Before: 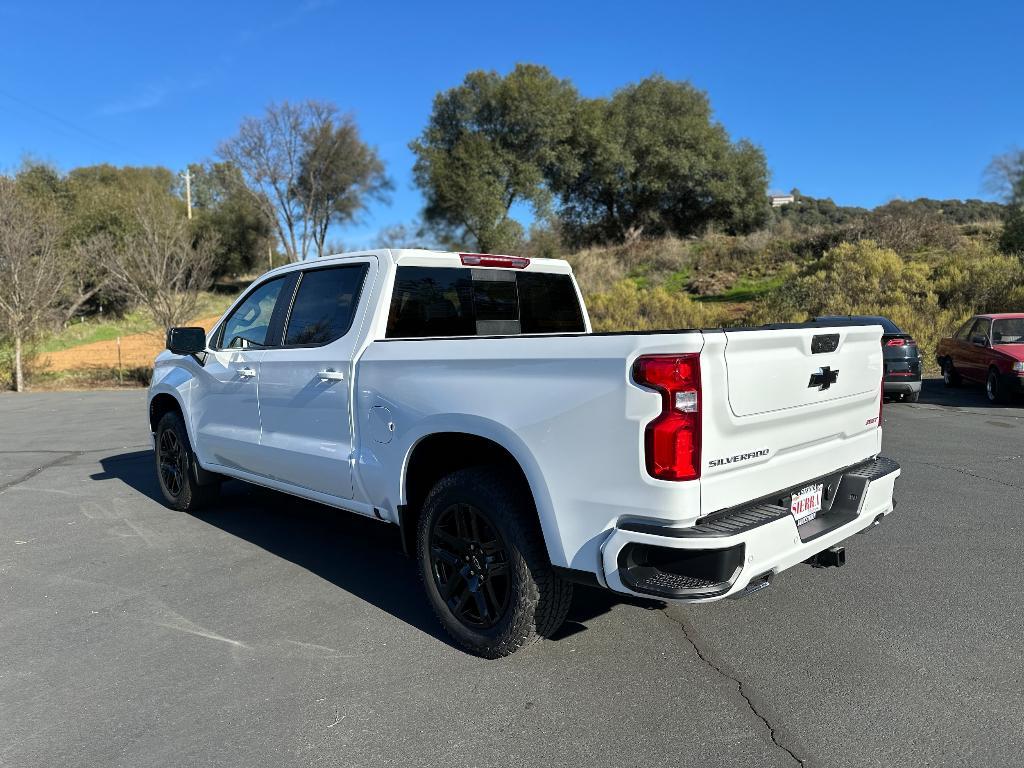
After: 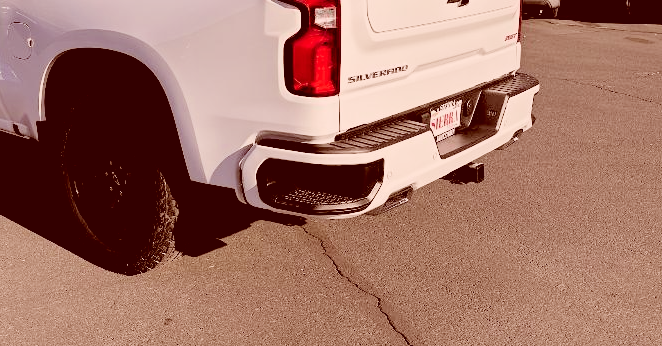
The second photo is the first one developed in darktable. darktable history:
crop and rotate: left 35.329%, top 50.014%, bottom 4.924%
exposure: black level correction -0.014, exposure -0.187 EV, compensate exposure bias true, compensate highlight preservation false
tone equalizer: -8 EV -0.781 EV, -7 EV -0.727 EV, -6 EV -0.611 EV, -5 EV -0.416 EV, -3 EV 0.401 EV, -2 EV 0.6 EV, -1 EV 0.677 EV, +0 EV 0.77 EV
color correction: highlights a* 9.41, highlights b* 8.79, shadows a* 39.27, shadows b* 39.49, saturation 0.818
filmic rgb: black relative exposure -2.74 EV, white relative exposure 4.56 EV, threshold 3.03 EV, hardness 1.77, contrast 1.26, enable highlight reconstruction true
